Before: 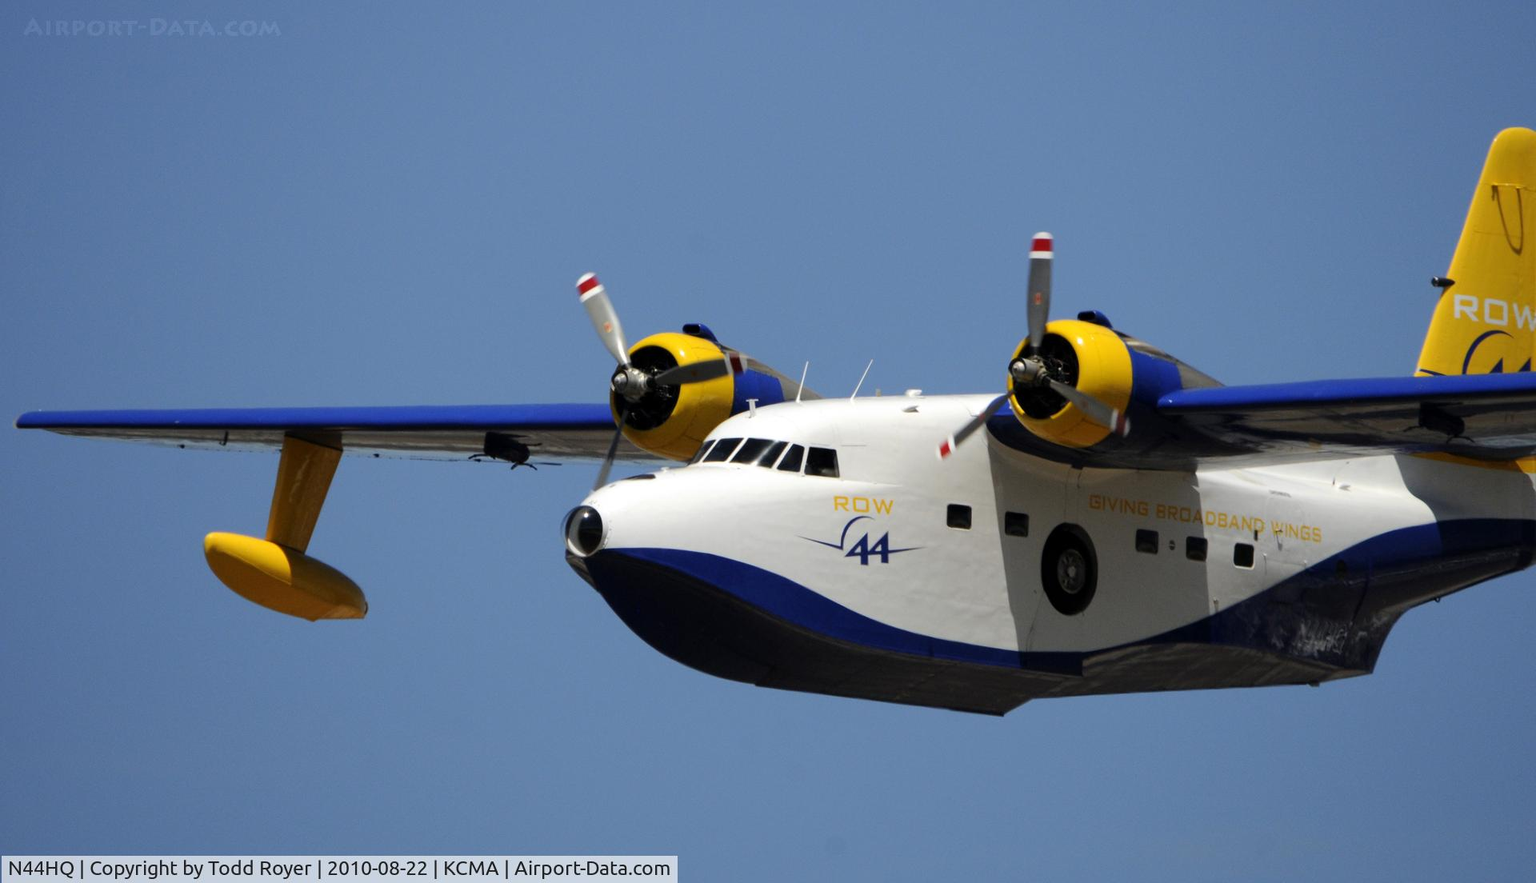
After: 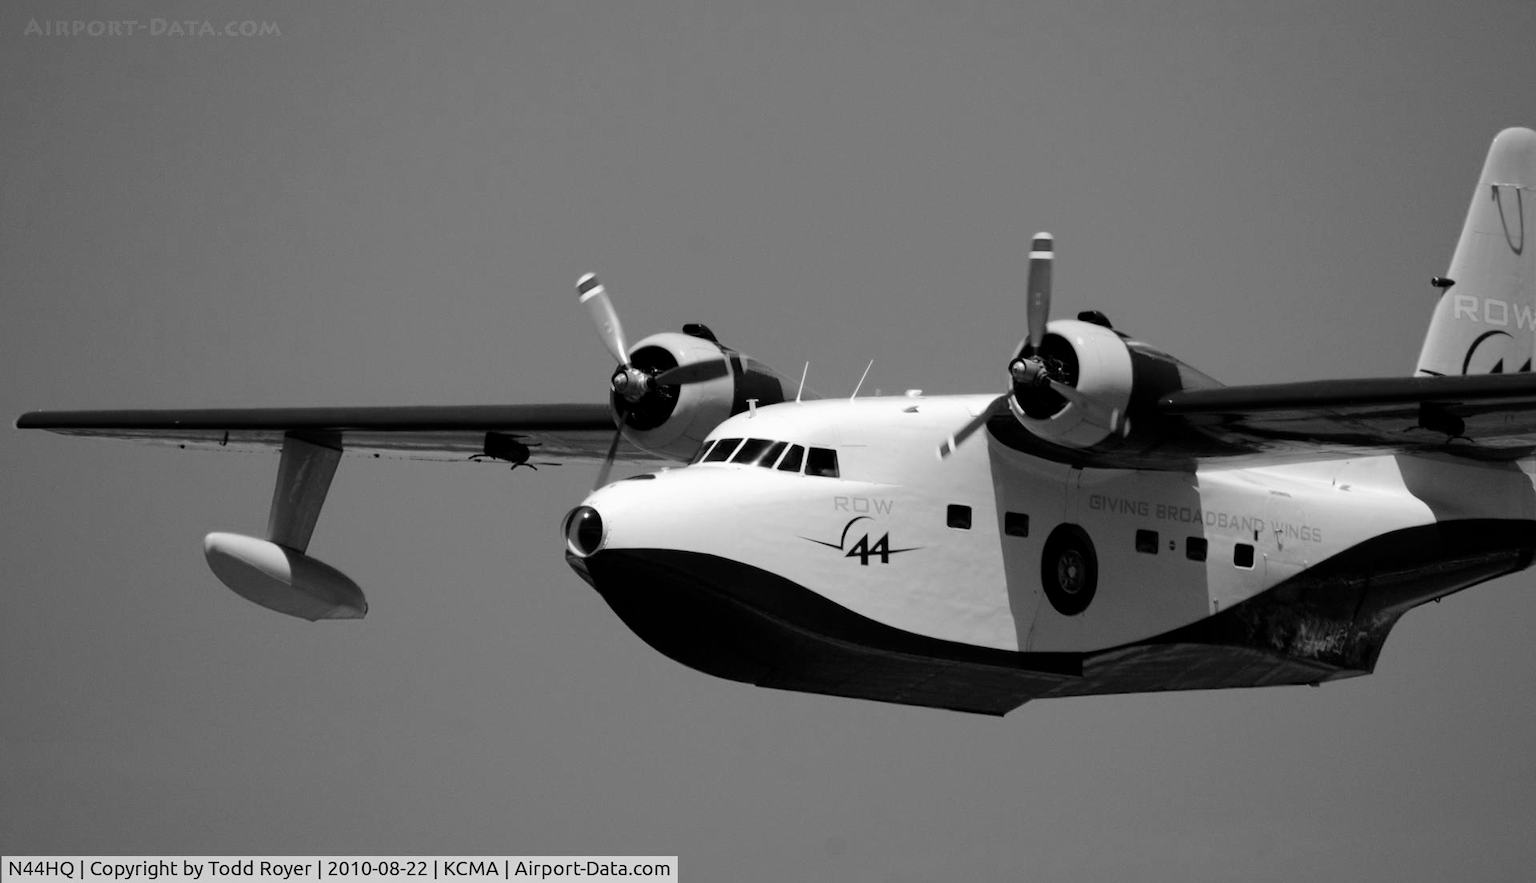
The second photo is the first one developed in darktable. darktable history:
color balance rgb: linear chroma grading › shadows -8%, linear chroma grading › global chroma 10%, perceptual saturation grading › global saturation 2%, perceptual saturation grading › highlights -2%, perceptual saturation grading › mid-tones 4%, perceptual saturation grading › shadows 8%, perceptual brilliance grading › global brilliance 2%, perceptual brilliance grading › highlights -4%, global vibrance 16%, saturation formula JzAzBz (2021)
monochrome: on, module defaults
